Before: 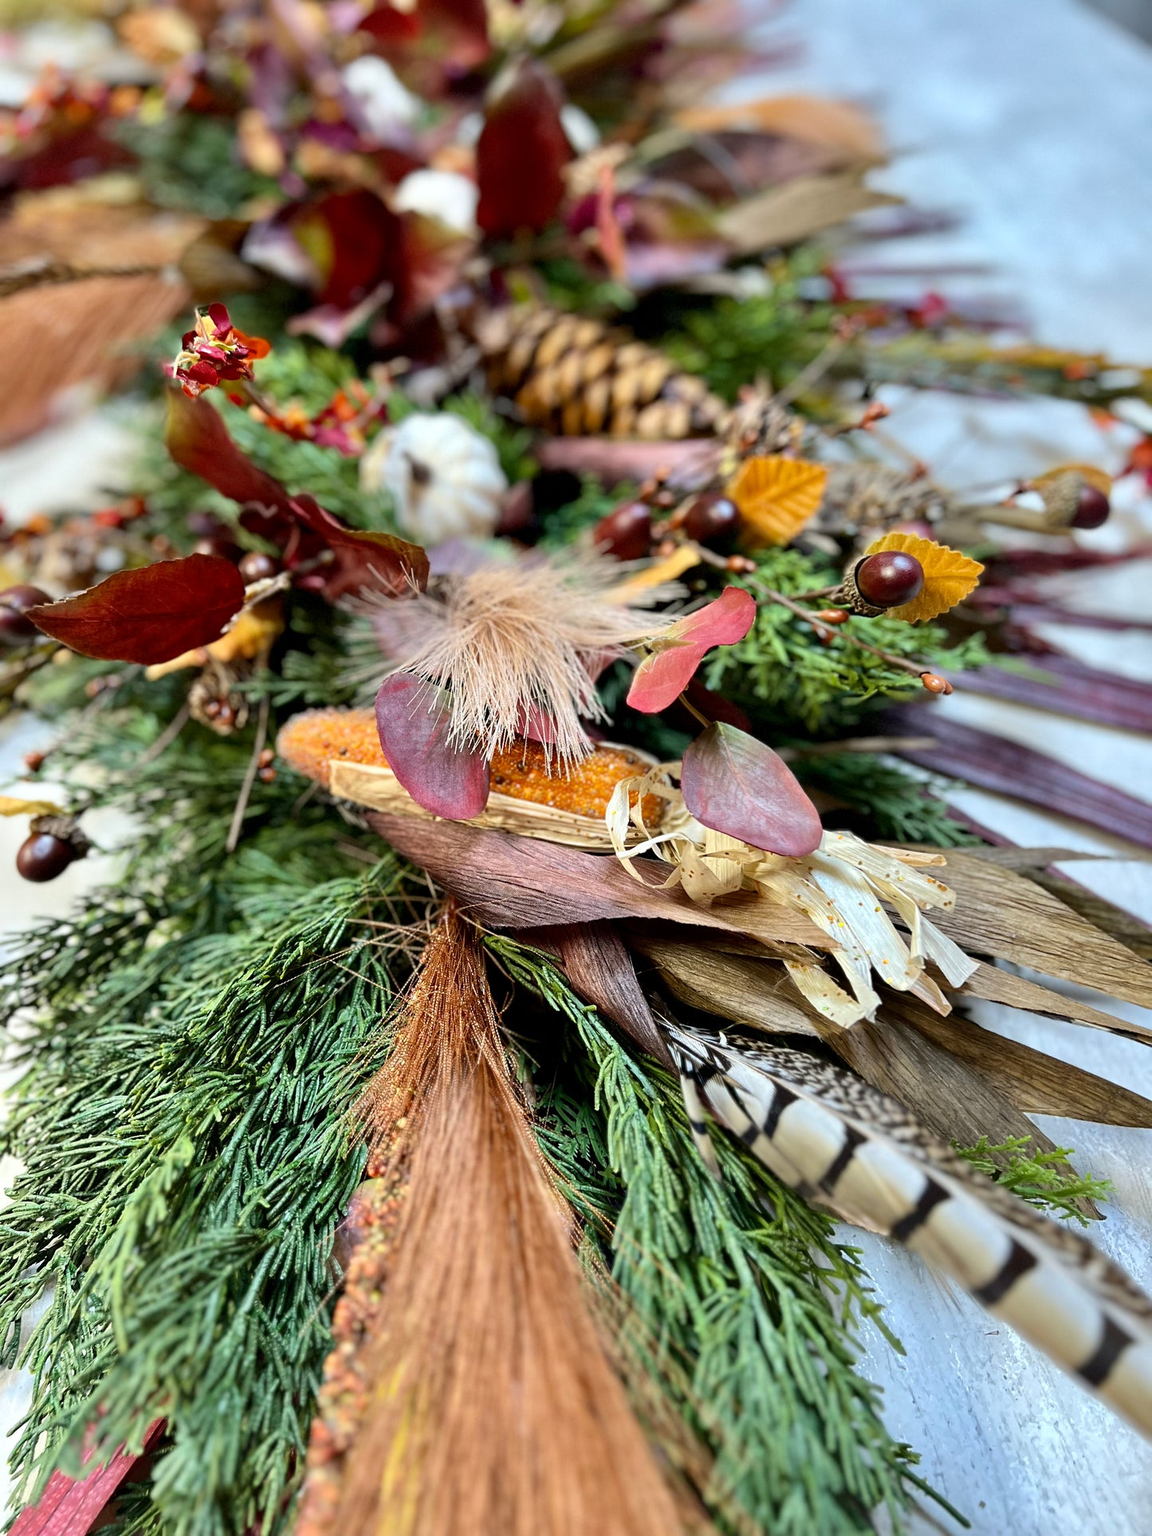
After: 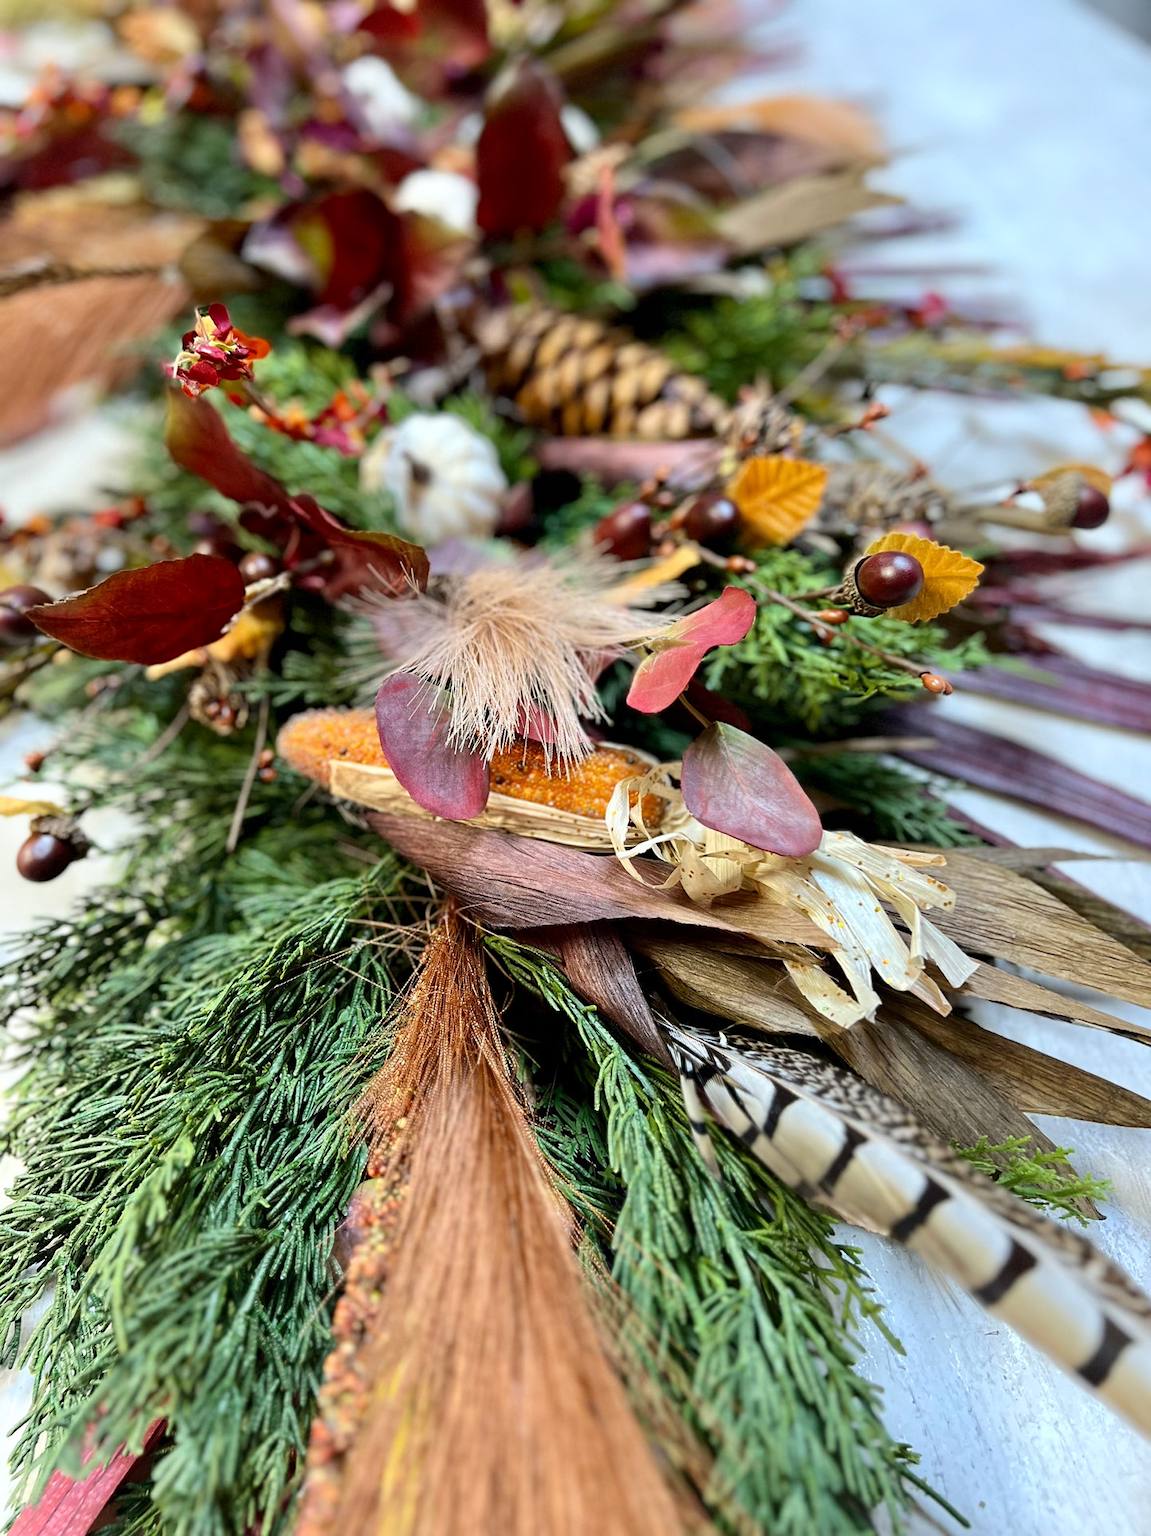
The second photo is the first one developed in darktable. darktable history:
shadows and highlights: shadows -41.33, highlights 63.1, soften with gaussian
